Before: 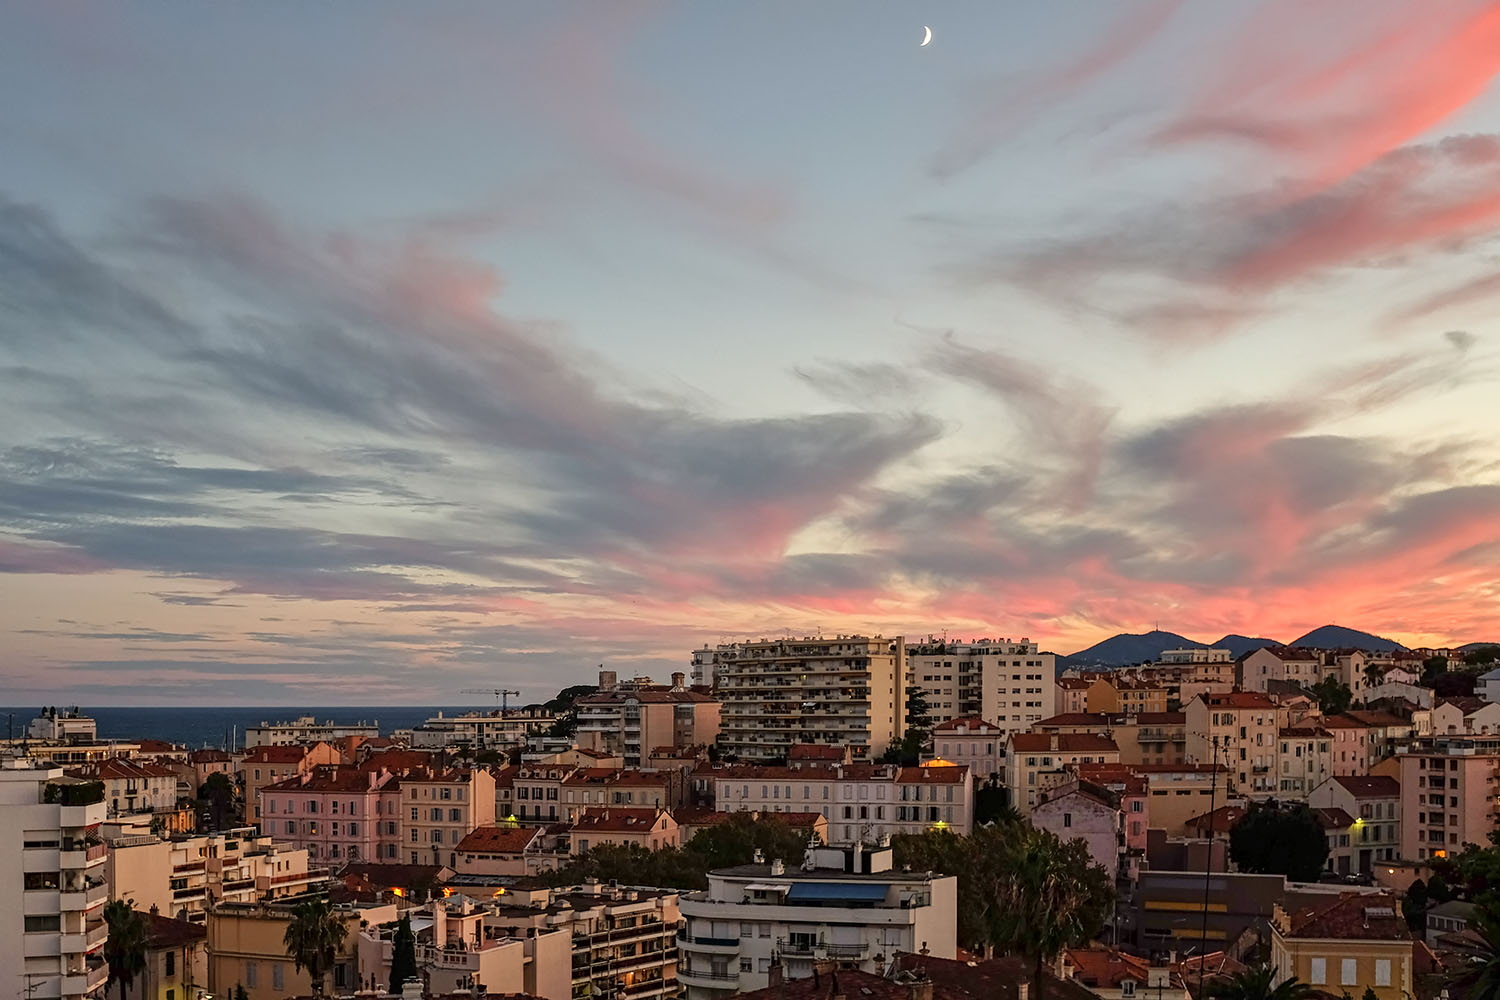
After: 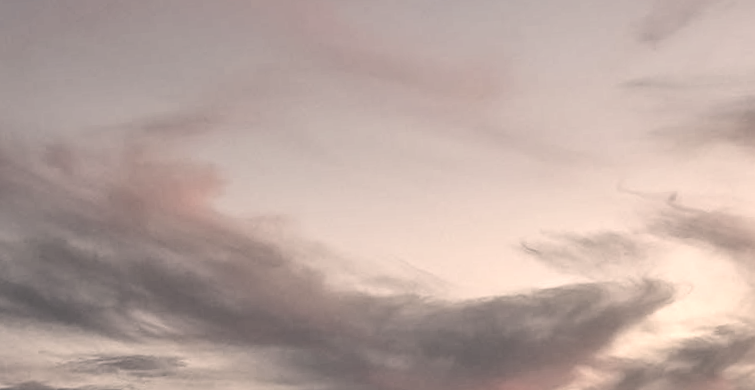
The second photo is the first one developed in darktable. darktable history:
color contrast: green-magenta contrast 0.84, blue-yellow contrast 0.86
color balance rgb: perceptual saturation grading › highlights -31.88%, perceptual saturation grading › mid-tones 5.8%, perceptual saturation grading › shadows 18.12%, perceptual brilliance grading › highlights 3.62%, perceptual brilliance grading › mid-tones -18.12%, perceptual brilliance grading › shadows -41.3%
contrast brightness saturation: saturation -0.17
color correction: highlights a* 11.96, highlights b* 11.58
crop: left 15.306%, top 9.065%, right 30.789%, bottom 48.638%
rotate and perspective: rotation -4.57°, crop left 0.054, crop right 0.944, crop top 0.087, crop bottom 0.914
tone equalizer: -8 EV -0.417 EV, -7 EV -0.389 EV, -6 EV -0.333 EV, -5 EV -0.222 EV, -3 EV 0.222 EV, -2 EV 0.333 EV, -1 EV 0.389 EV, +0 EV 0.417 EV, edges refinement/feathering 500, mask exposure compensation -1.57 EV, preserve details no
